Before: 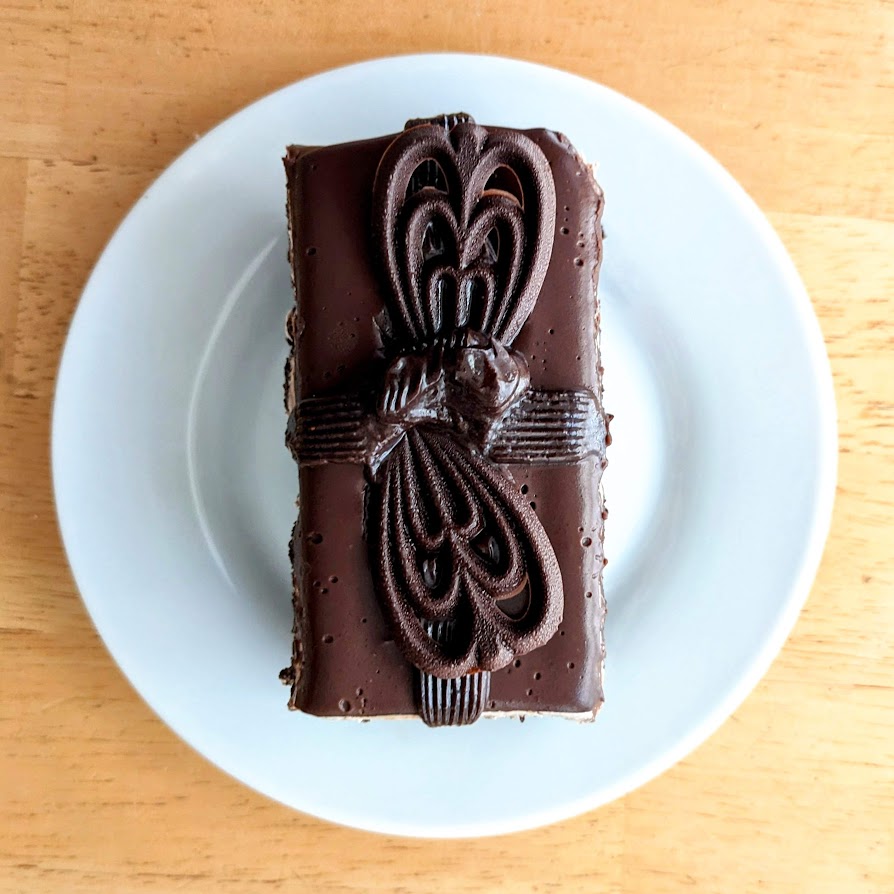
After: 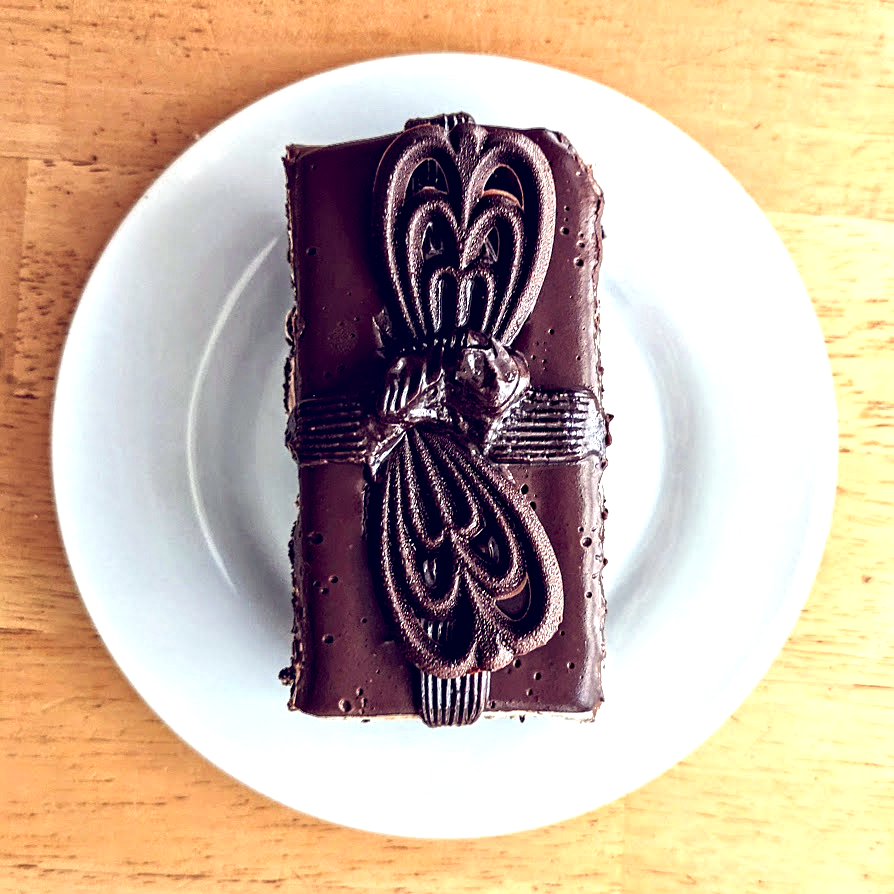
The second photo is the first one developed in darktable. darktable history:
contrast equalizer: octaves 7, y [[0.5, 0.542, 0.583, 0.625, 0.667, 0.708], [0.5 ×6], [0.5 ×6], [0 ×6], [0 ×6]]
color balance: lift [1.001, 0.997, 0.99, 1.01], gamma [1.007, 1, 0.975, 1.025], gain [1, 1.065, 1.052, 0.935], contrast 13.25%
